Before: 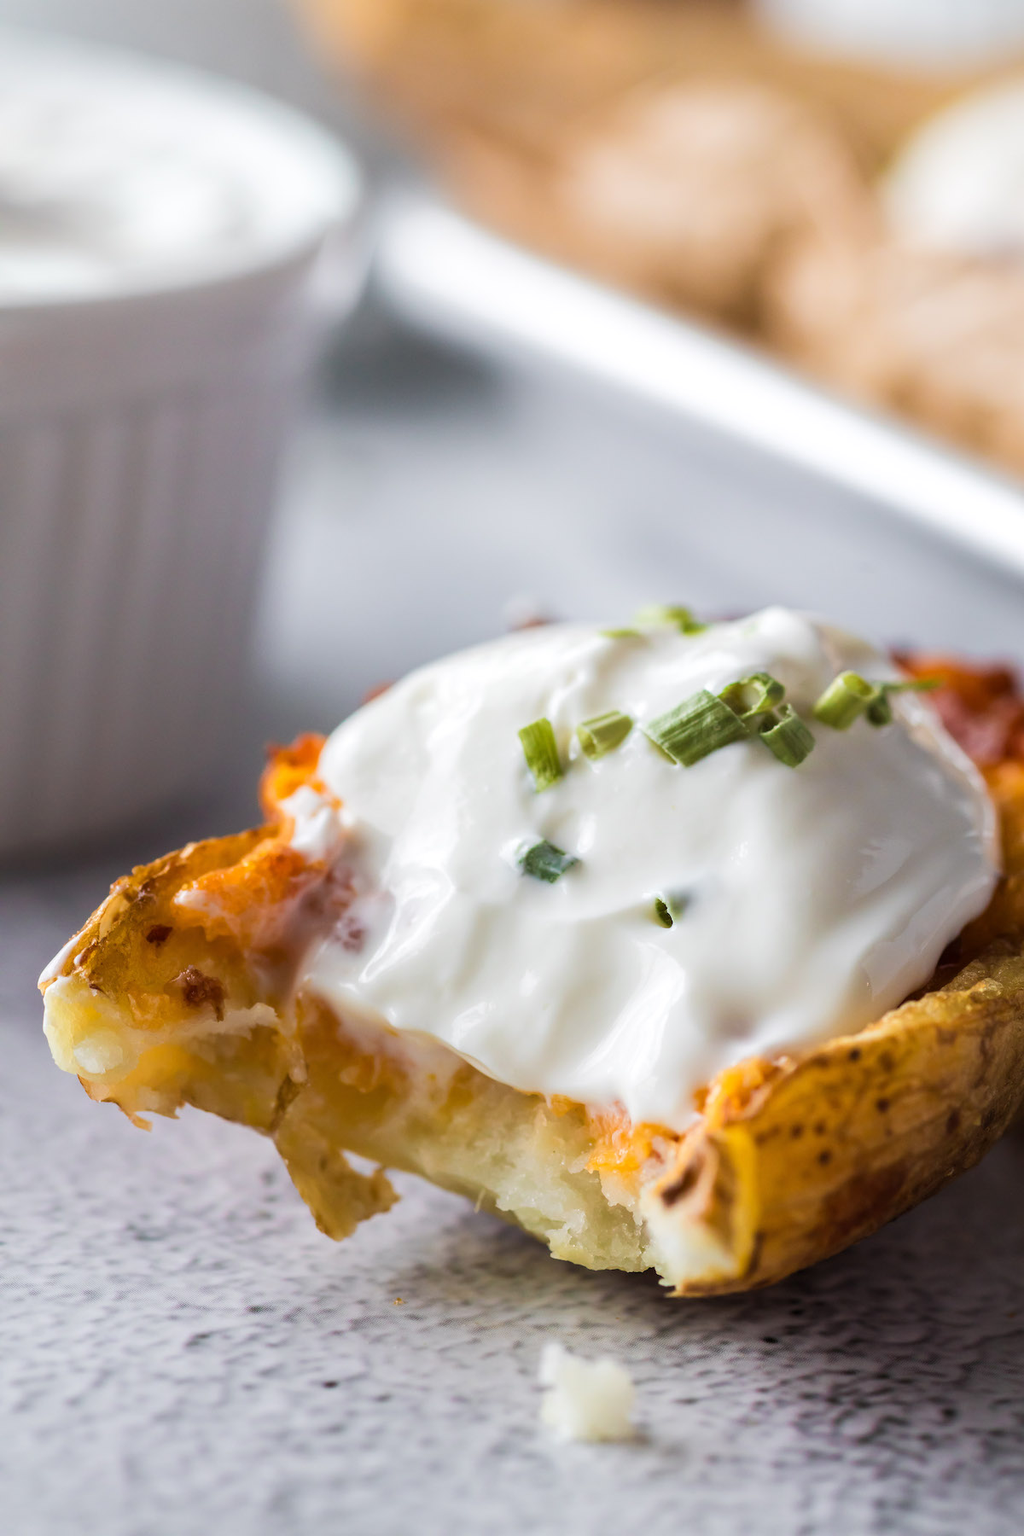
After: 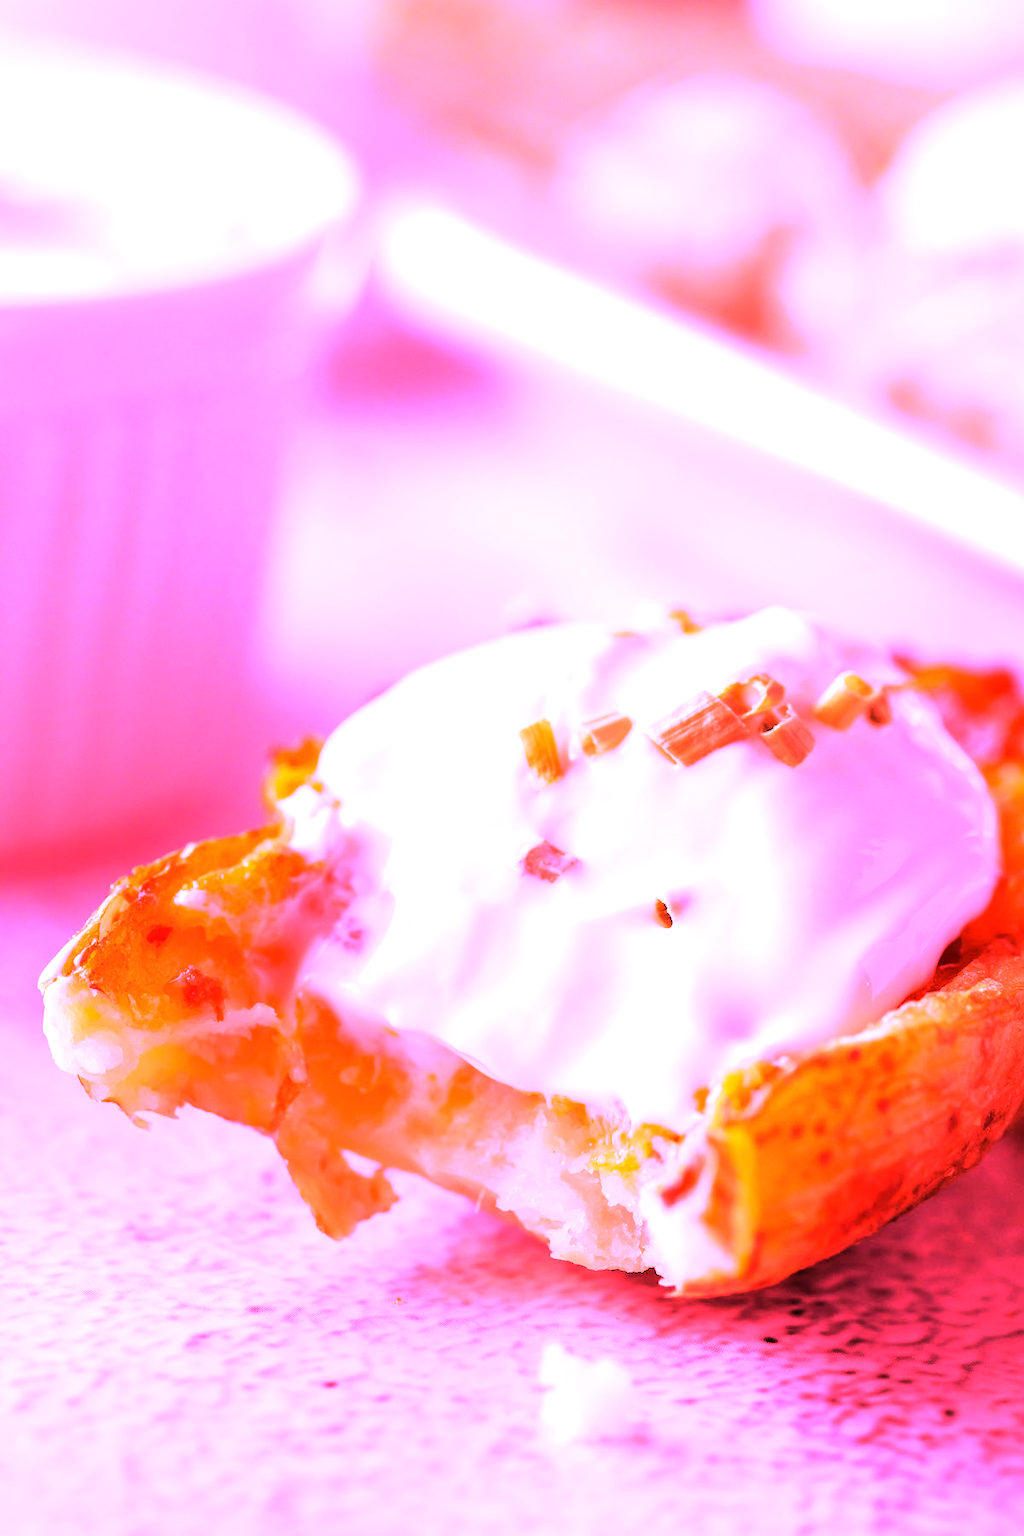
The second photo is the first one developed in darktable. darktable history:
white balance: red 4.26, blue 1.802
tone equalizer: -8 EV -0.417 EV, -7 EV -0.389 EV, -6 EV -0.333 EV, -5 EV -0.222 EV, -3 EV 0.222 EV, -2 EV 0.333 EV, -1 EV 0.389 EV, +0 EV 0.417 EV, edges refinement/feathering 500, mask exposure compensation -1.57 EV, preserve details no
haze removal: compatibility mode true, adaptive false
